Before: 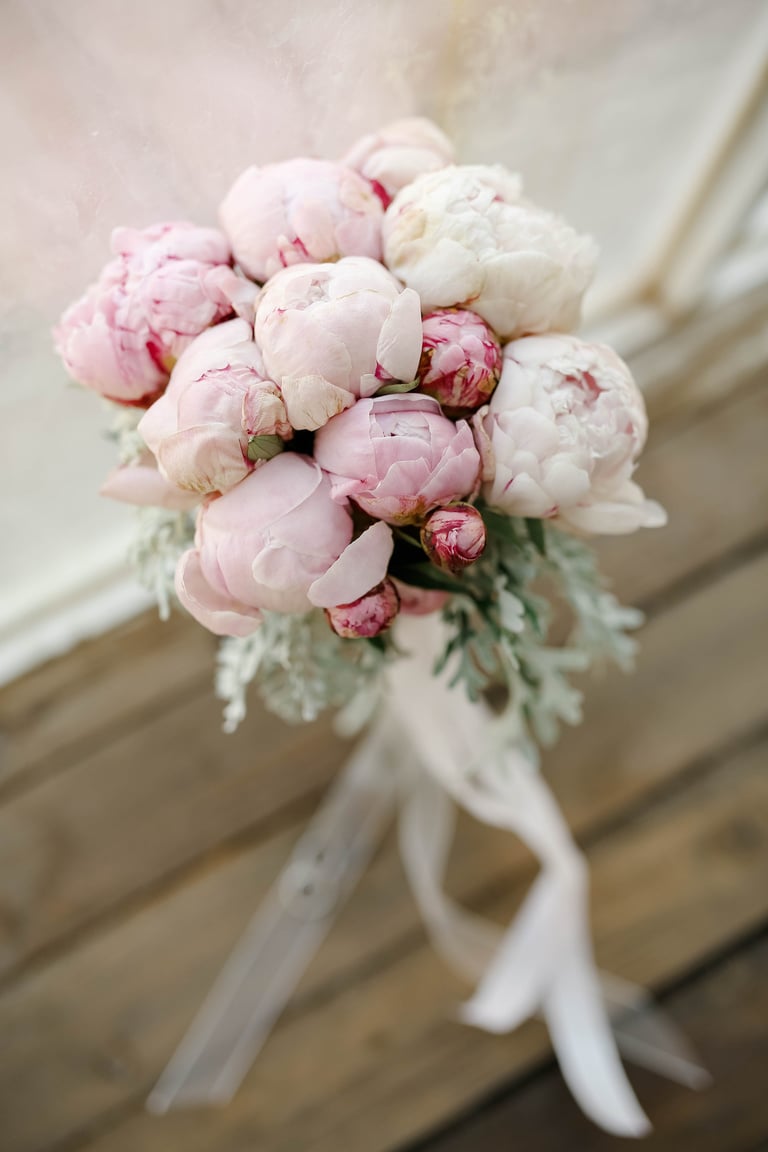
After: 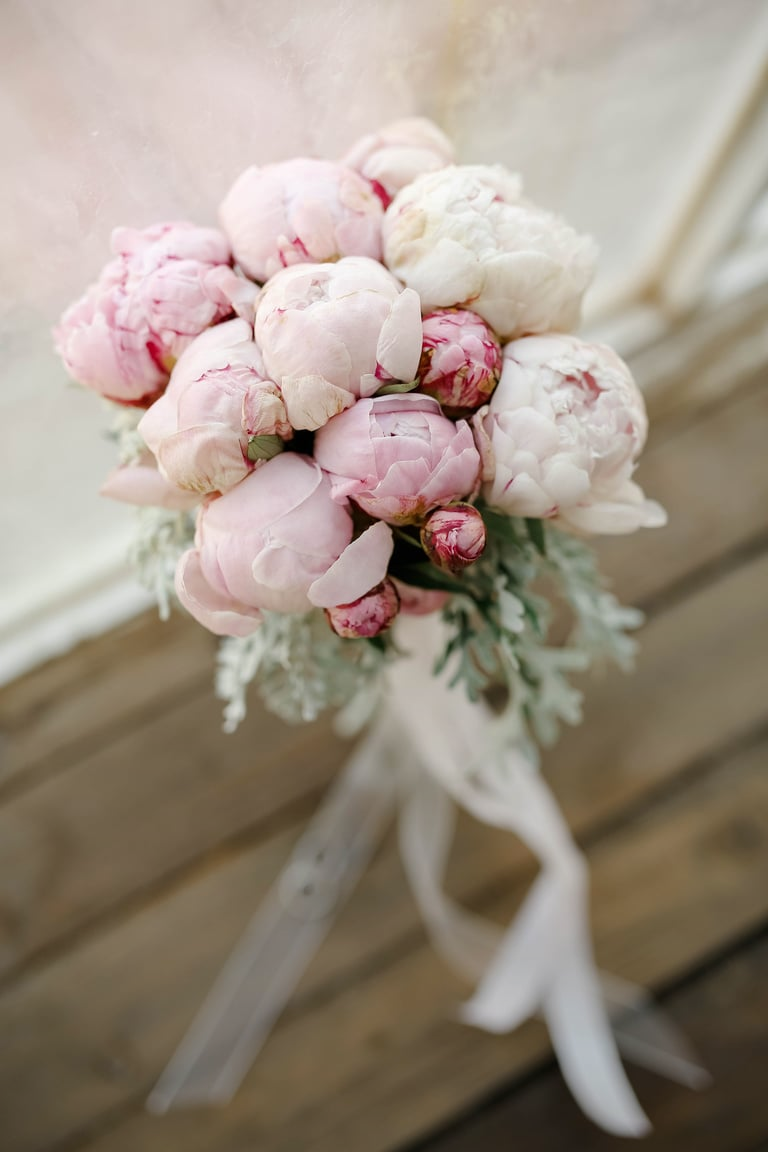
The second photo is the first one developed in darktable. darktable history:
graduated density: rotation -180°, offset 24.95
